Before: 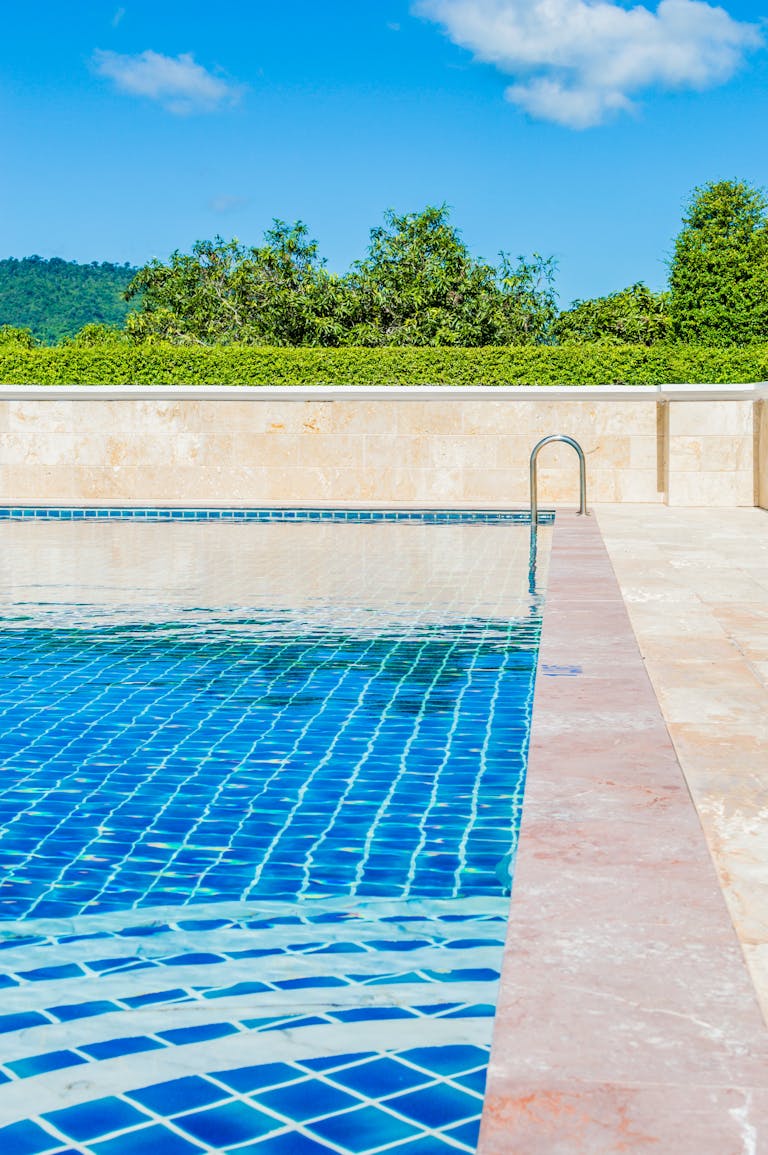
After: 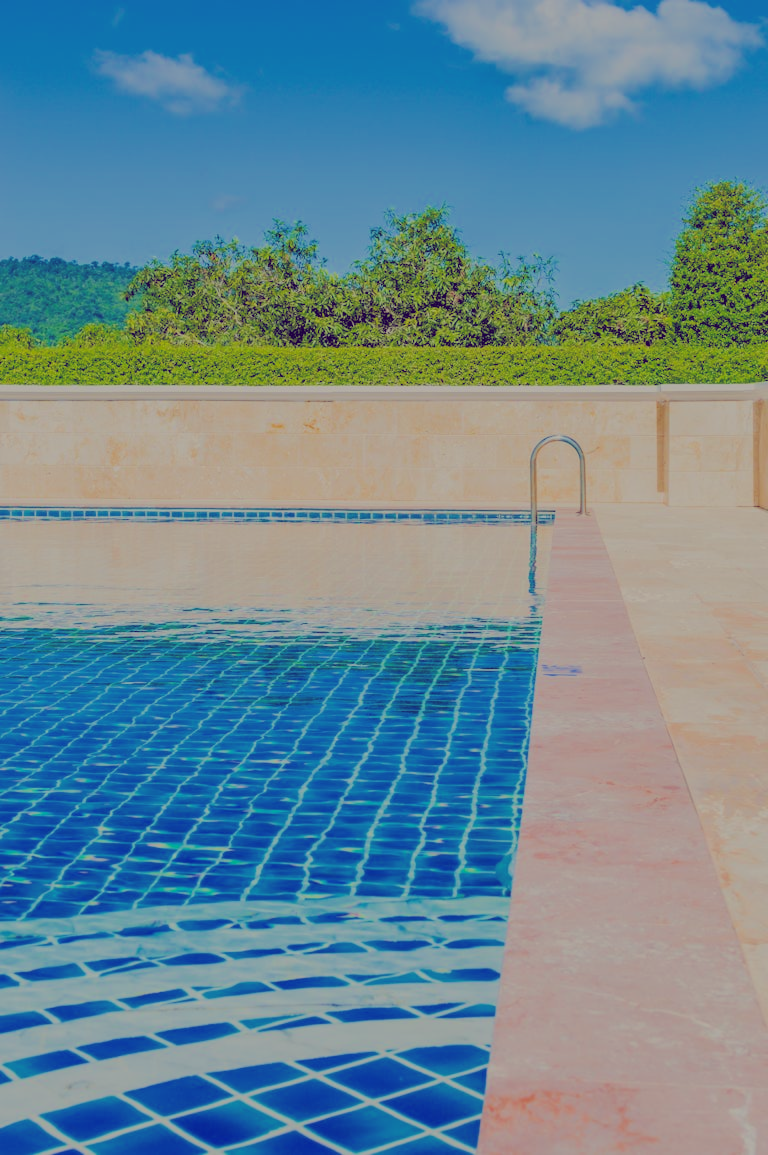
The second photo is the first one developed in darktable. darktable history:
color balance: lift [1.001, 0.997, 0.99, 1.01], gamma [1.007, 1, 0.975, 1.025], gain [1, 1.065, 1.052, 0.935], contrast 13.25%
filmic rgb: black relative exposure -16 EV, white relative exposure 8 EV, threshold 3 EV, hardness 4.17, latitude 50%, contrast 0.5, color science v5 (2021), contrast in shadows safe, contrast in highlights safe, enable highlight reconstruction true
